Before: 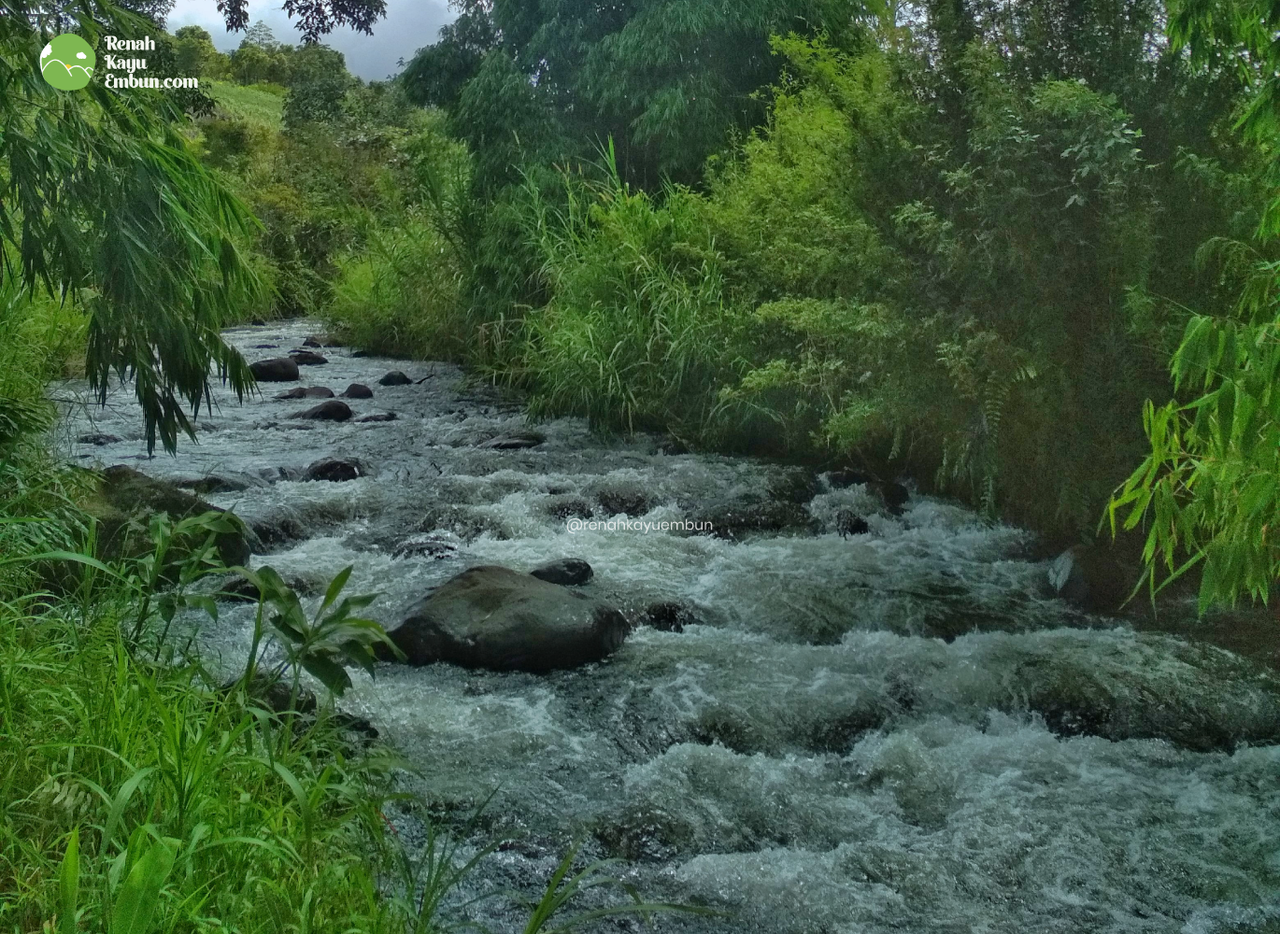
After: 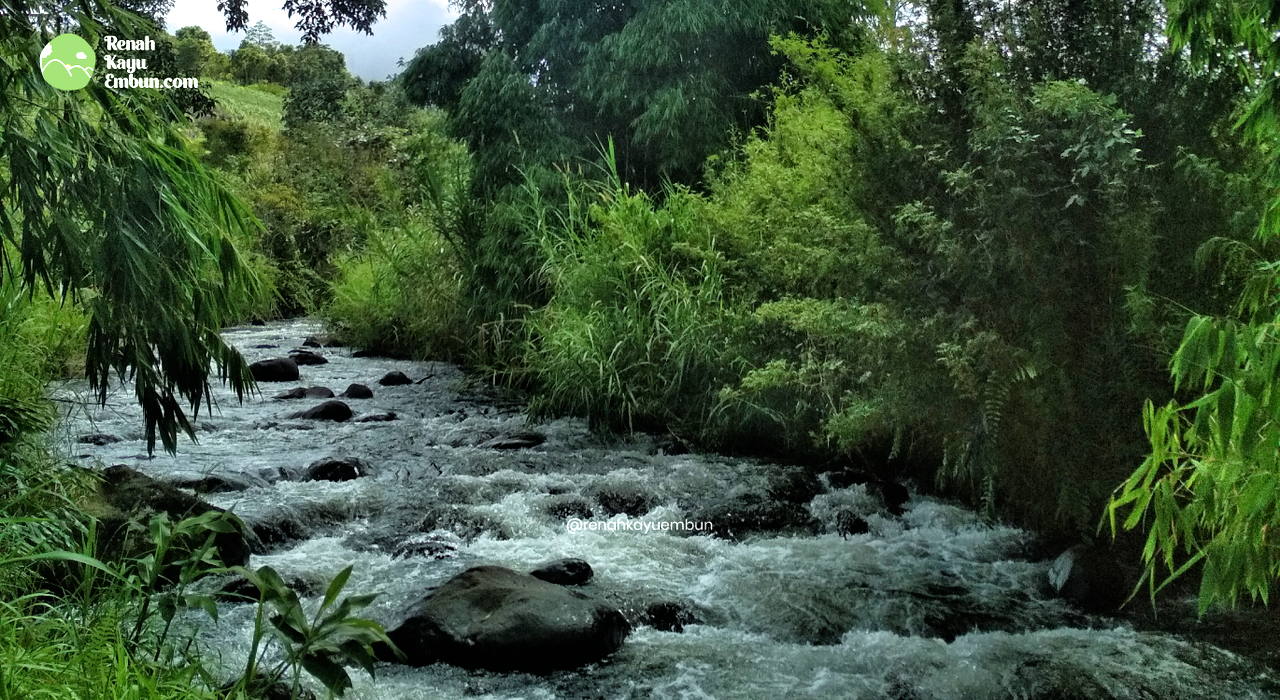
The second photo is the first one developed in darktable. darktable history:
filmic rgb: black relative exposure -8.3 EV, white relative exposure 2.2 EV, target white luminance 99.903%, hardness 7.19, latitude 74.51%, contrast 1.315, highlights saturation mix -1.57%, shadows ↔ highlights balance 30.19%
tone equalizer: -8 EV -0.433 EV, -7 EV -0.376 EV, -6 EV -0.334 EV, -5 EV -0.256 EV, -3 EV 0.218 EV, -2 EV 0.357 EV, -1 EV 0.379 EV, +0 EV 0.415 EV
crop: bottom 24.988%
